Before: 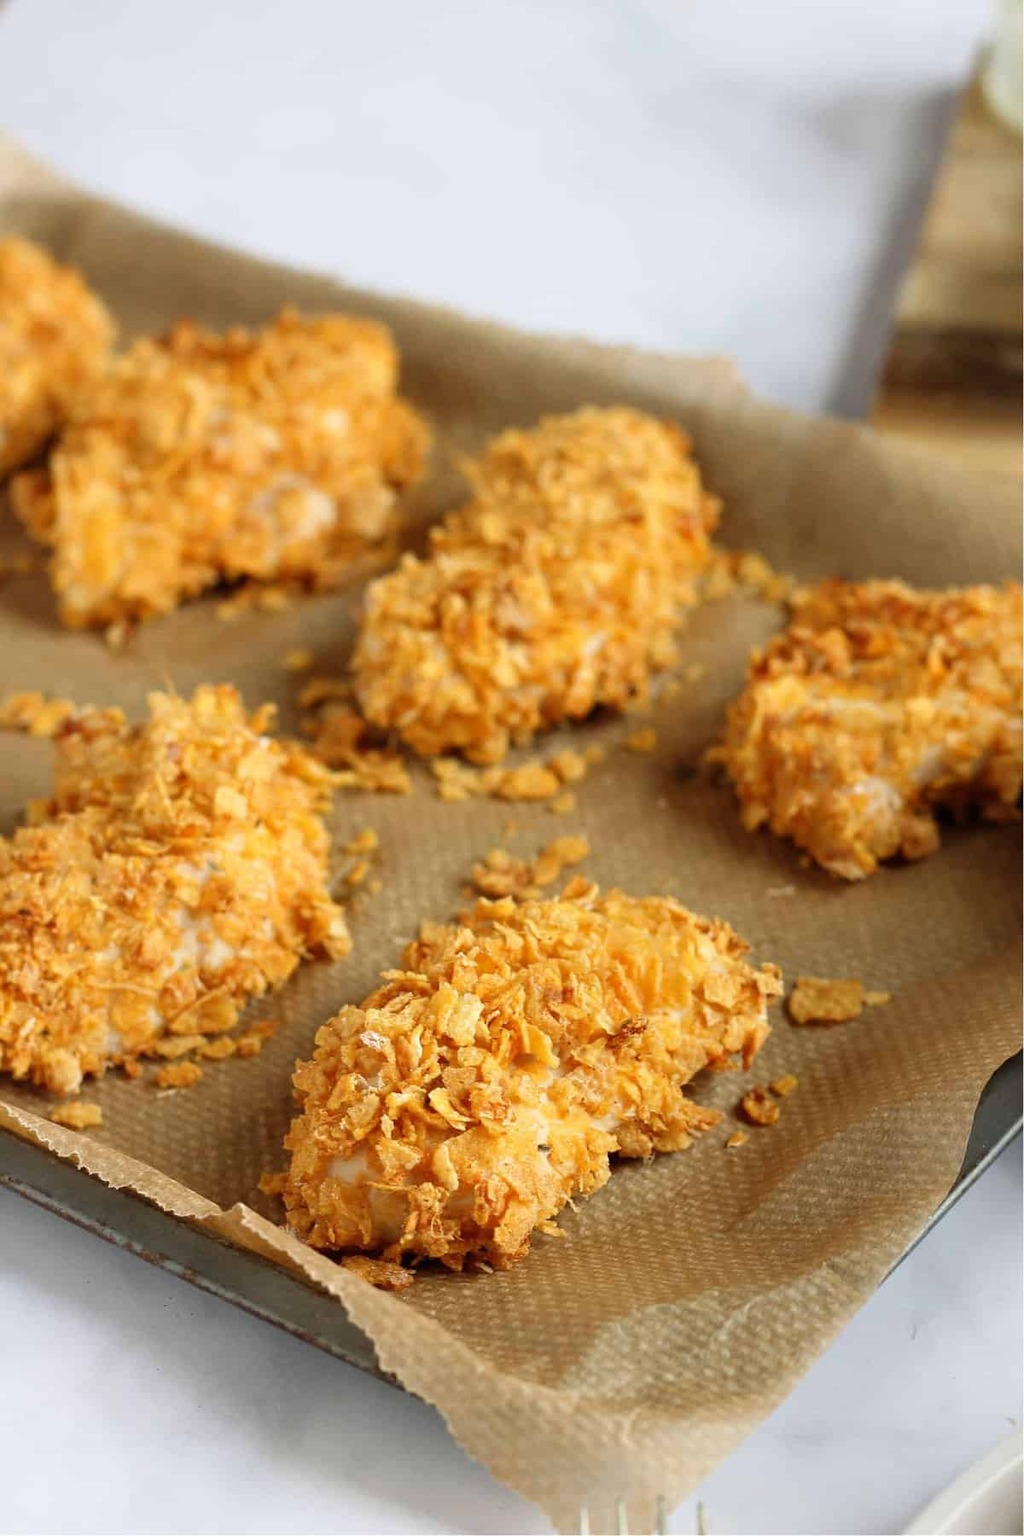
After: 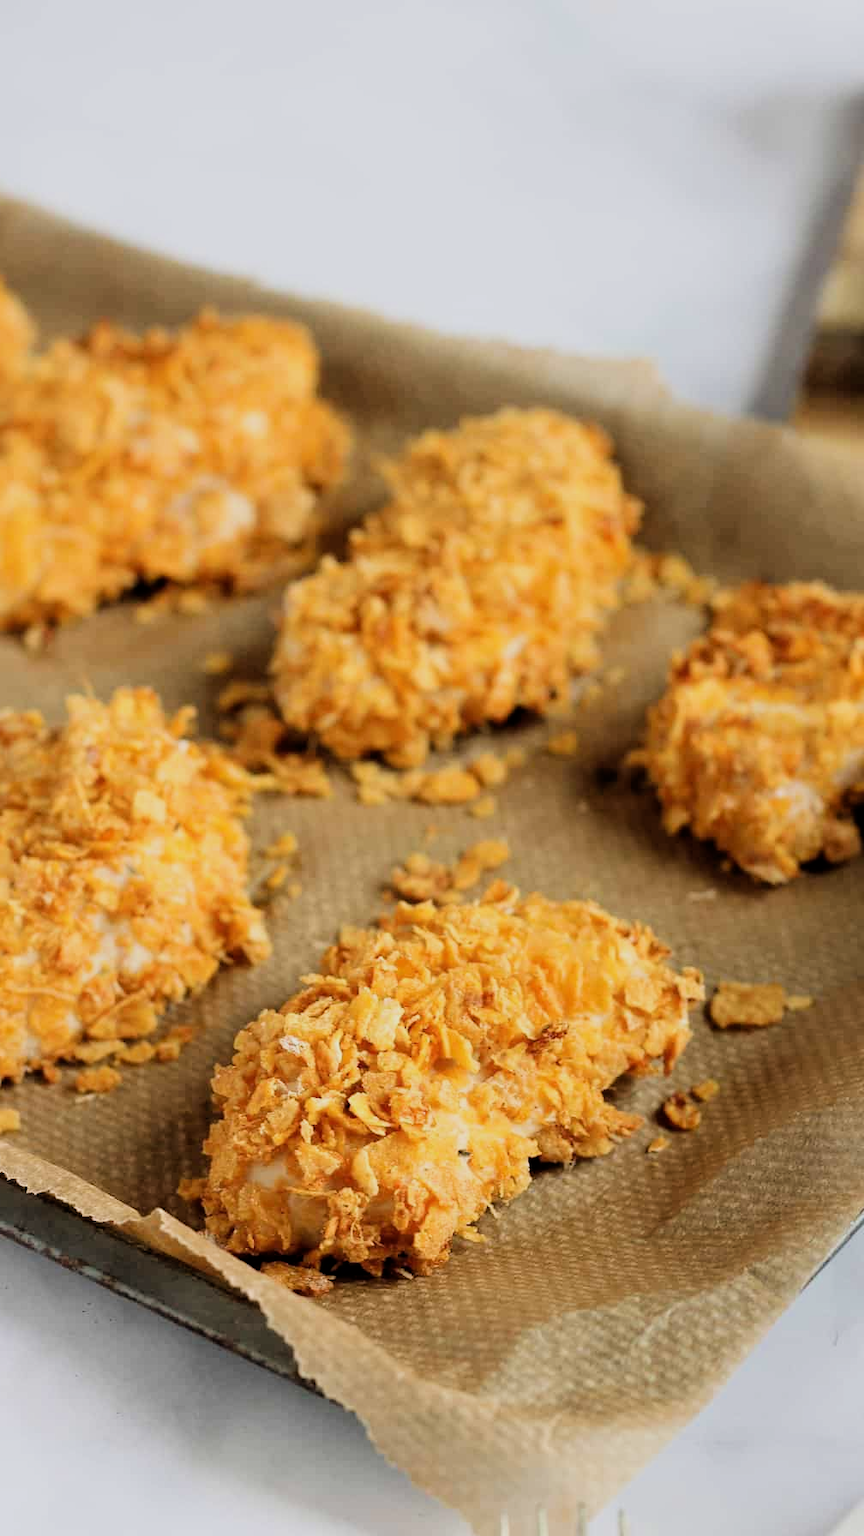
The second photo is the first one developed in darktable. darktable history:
crop: left 8.026%, right 7.374%
filmic rgb: black relative exposure -5 EV, hardness 2.88, contrast 1.3
